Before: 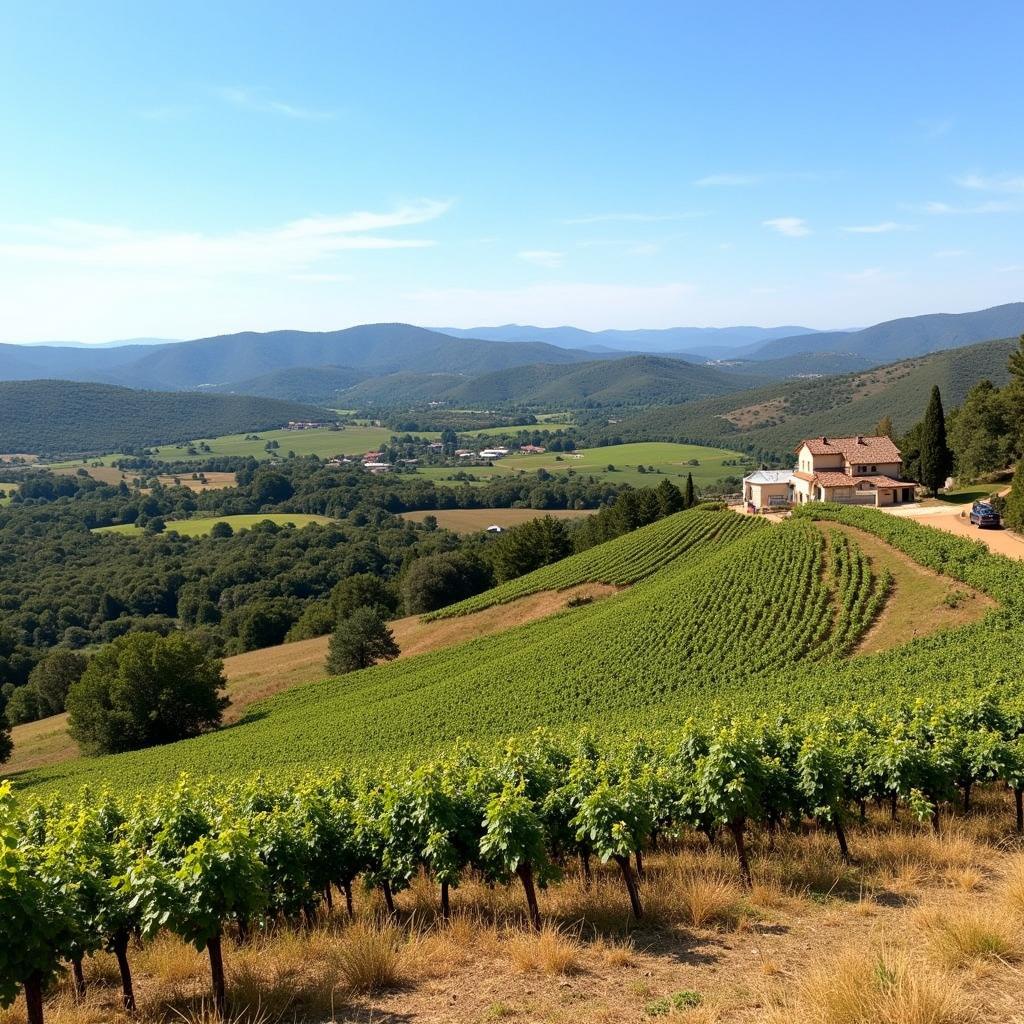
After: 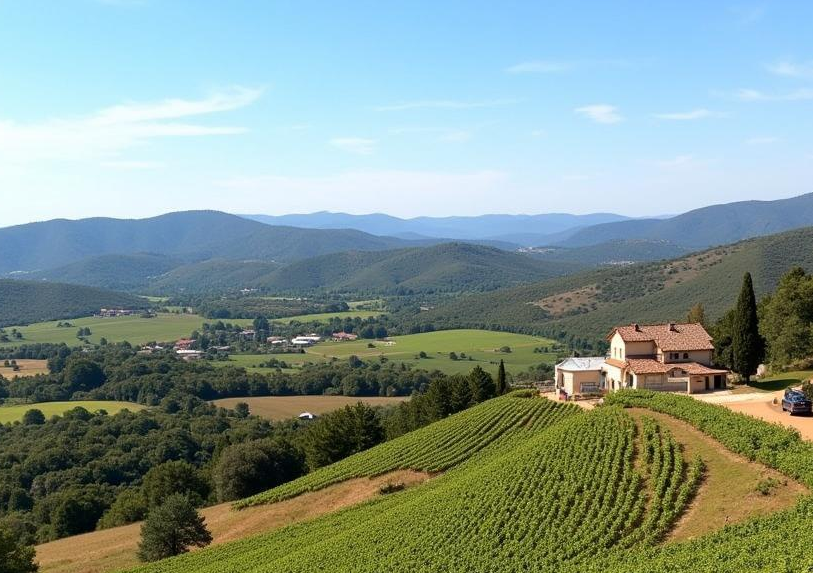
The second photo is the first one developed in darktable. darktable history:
crop: left 18.387%, top 11.115%, right 2.157%, bottom 32.837%
